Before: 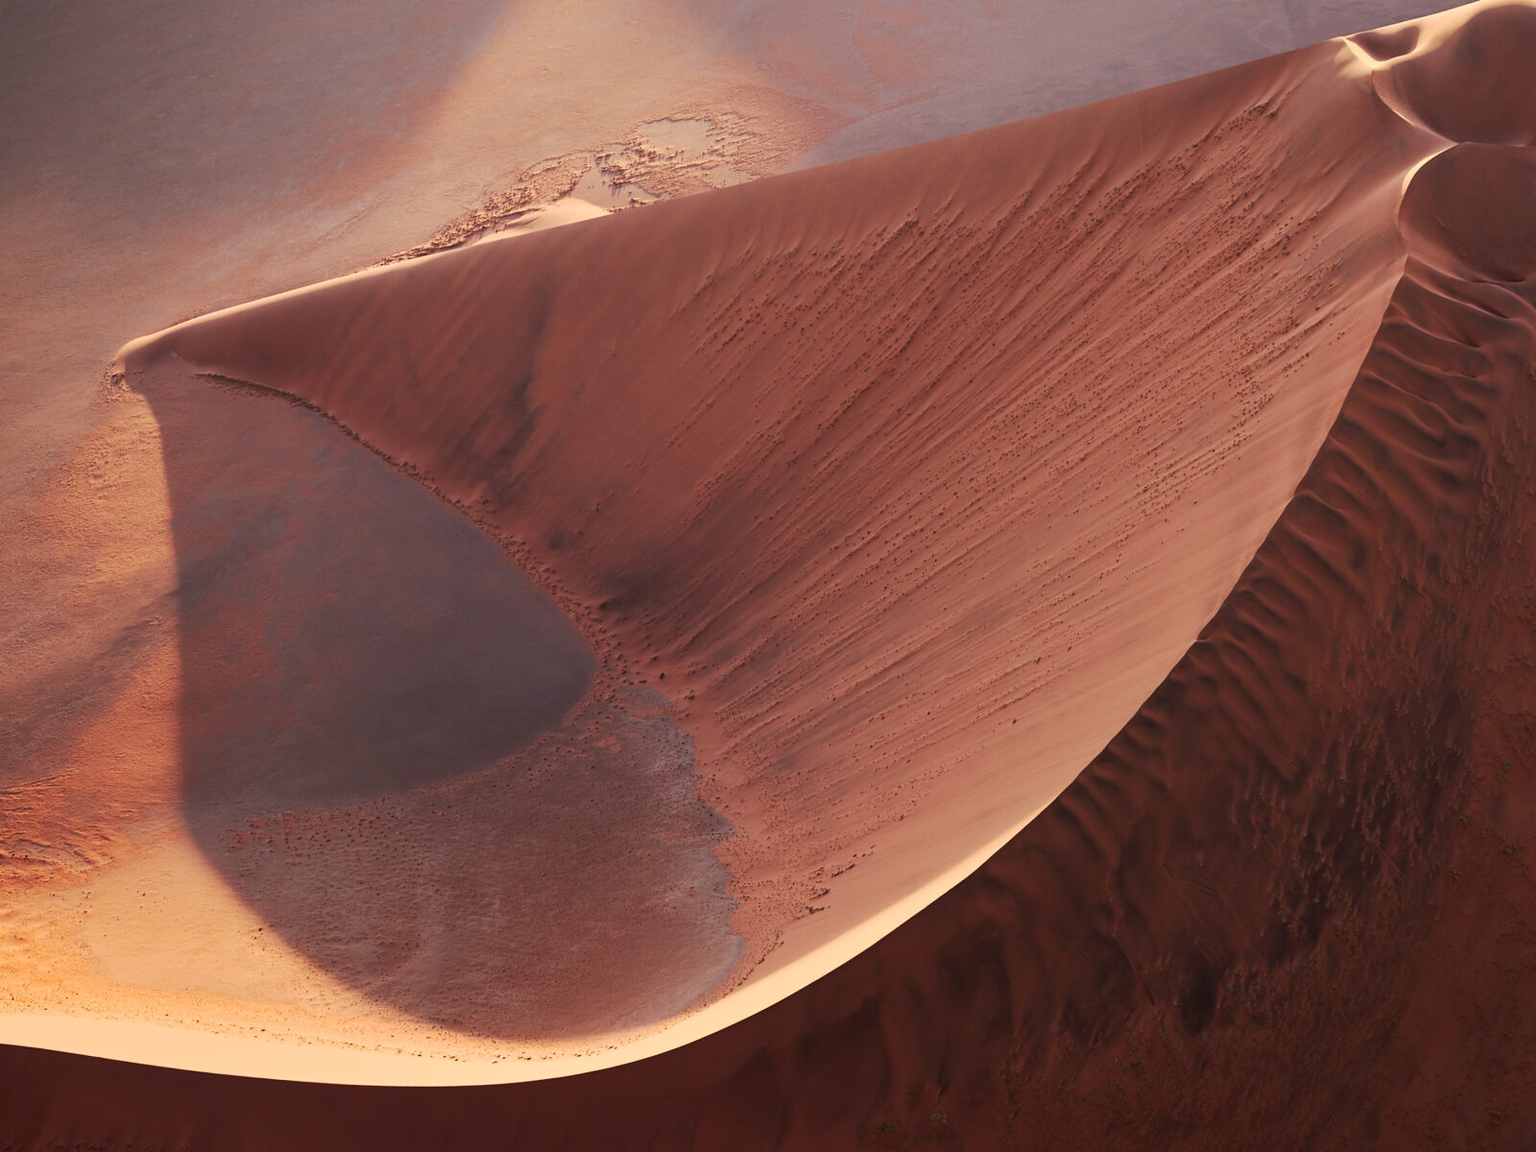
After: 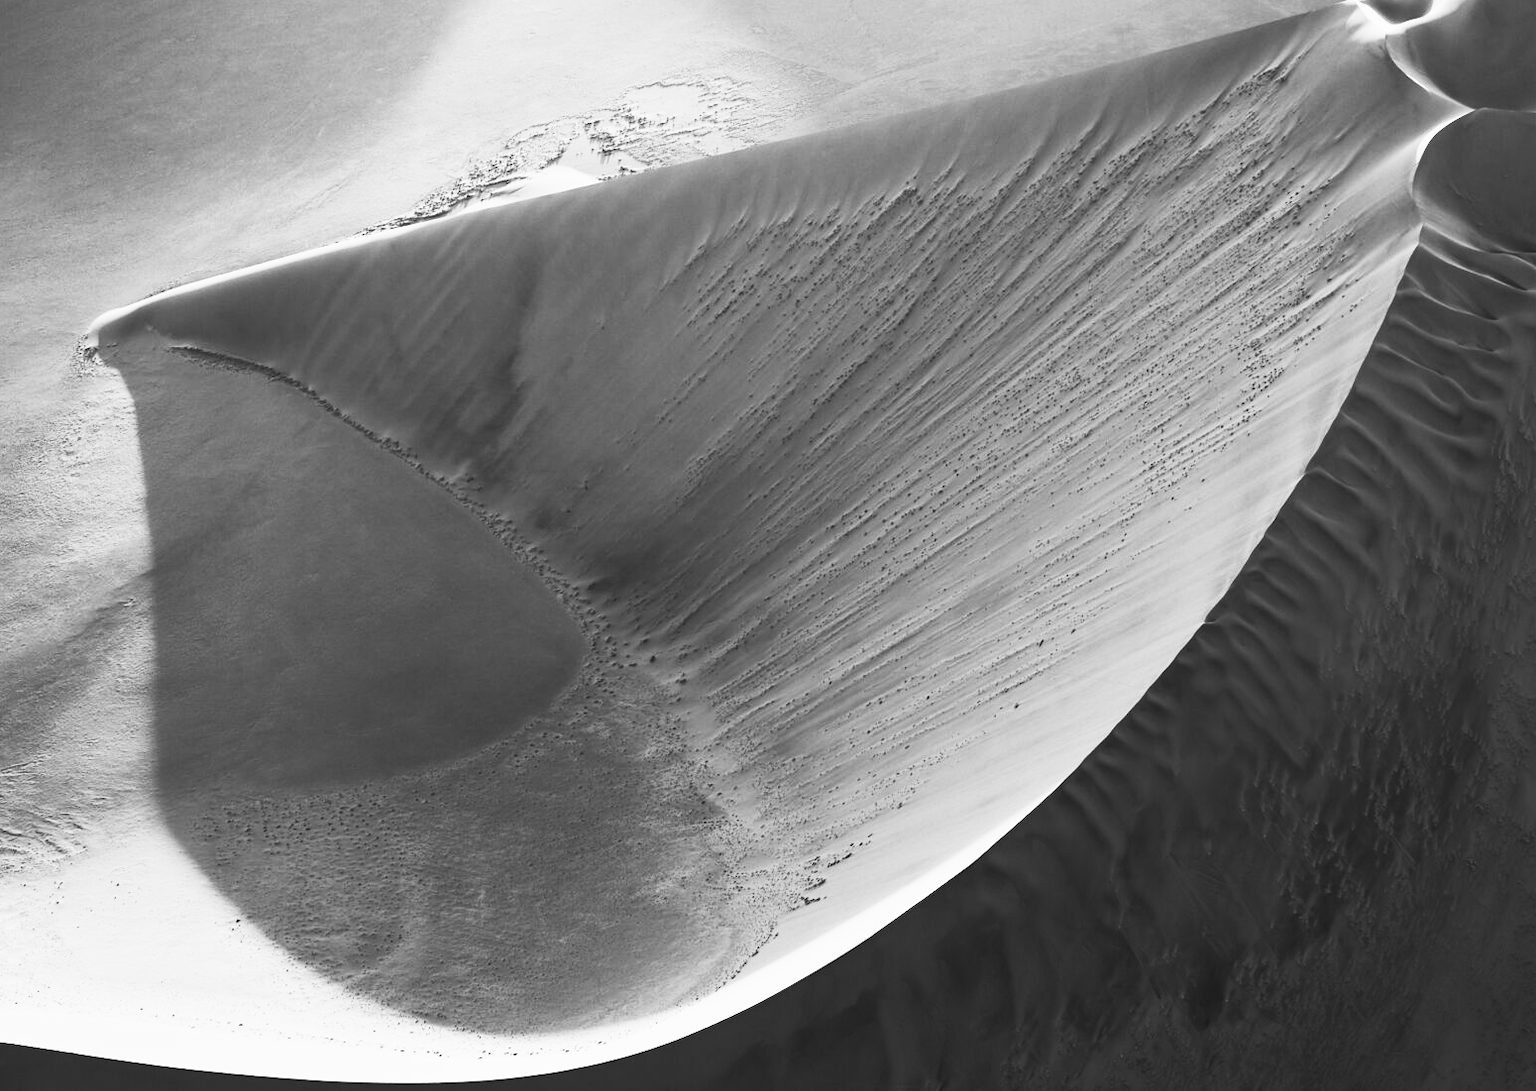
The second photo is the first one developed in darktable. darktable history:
crop: left 1.964%, top 3.251%, right 1.122%, bottom 4.933%
contrast brightness saturation: contrast 0.53, brightness 0.47, saturation -1
